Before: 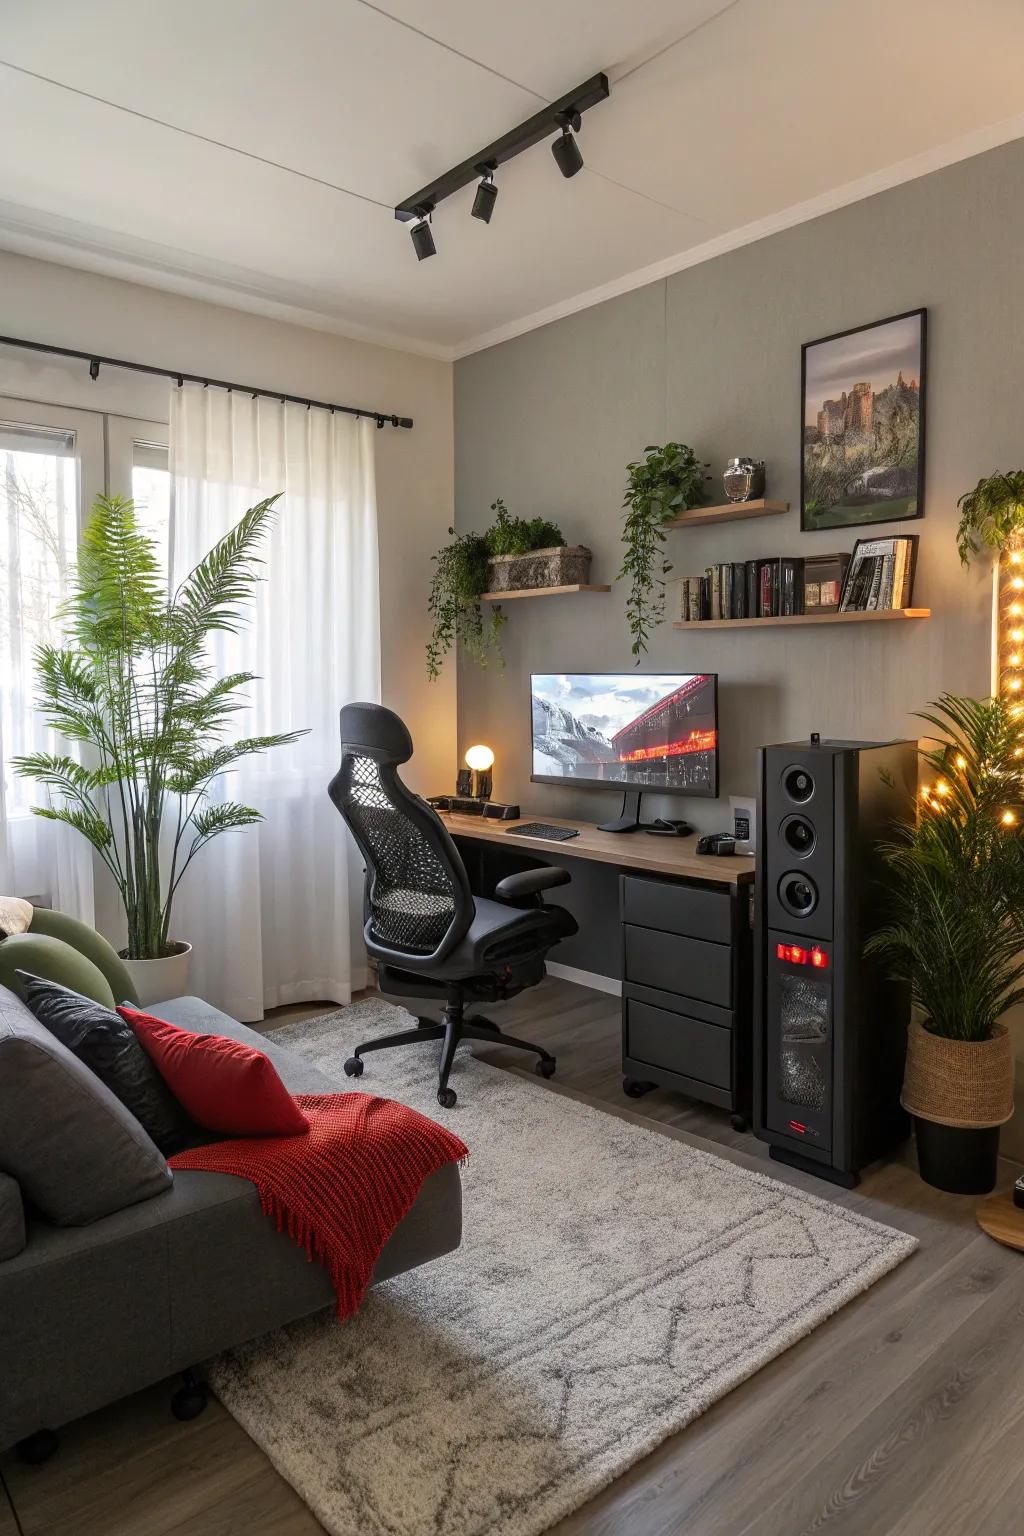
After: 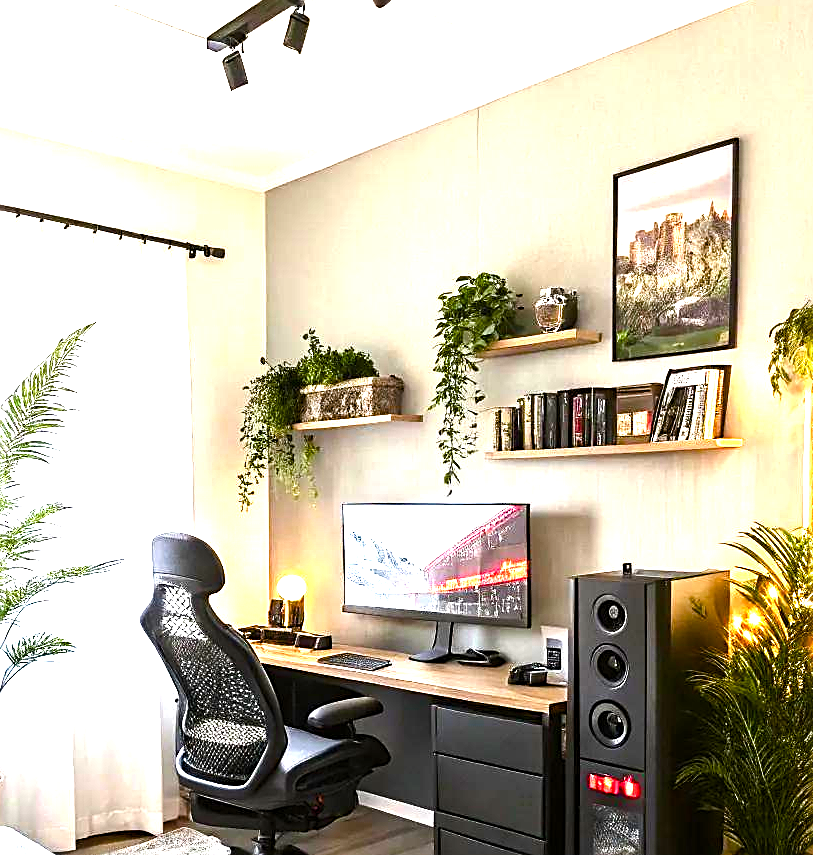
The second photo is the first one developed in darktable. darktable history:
exposure: exposure 1 EV, compensate highlight preservation false
color balance rgb: linear chroma grading › shadows -2.2%, linear chroma grading › highlights -15%, linear chroma grading › global chroma -10%, linear chroma grading › mid-tones -10%, perceptual saturation grading › global saturation 45%, perceptual saturation grading › highlights -50%, perceptual saturation grading › shadows 30%, perceptual brilliance grading › global brilliance 18%, global vibrance 45%
tone equalizer: -8 EV -0.75 EV, -7 EV -0.7 EV, -6 EV -0.6 EV, -5 EV -0.4 EV, -3 EV 0.4 EV, -2 EV 0.6 EV, -1 EV 0.7 EV, +0 EV 0.75 EV, edges refinement/feathering 500, mask exposure compensation -1.57 EV, preserve details no
sharpen: amount 0.6
crop: left 18.38%, top 11.092%, right 2.134%, bottom 33.217%
